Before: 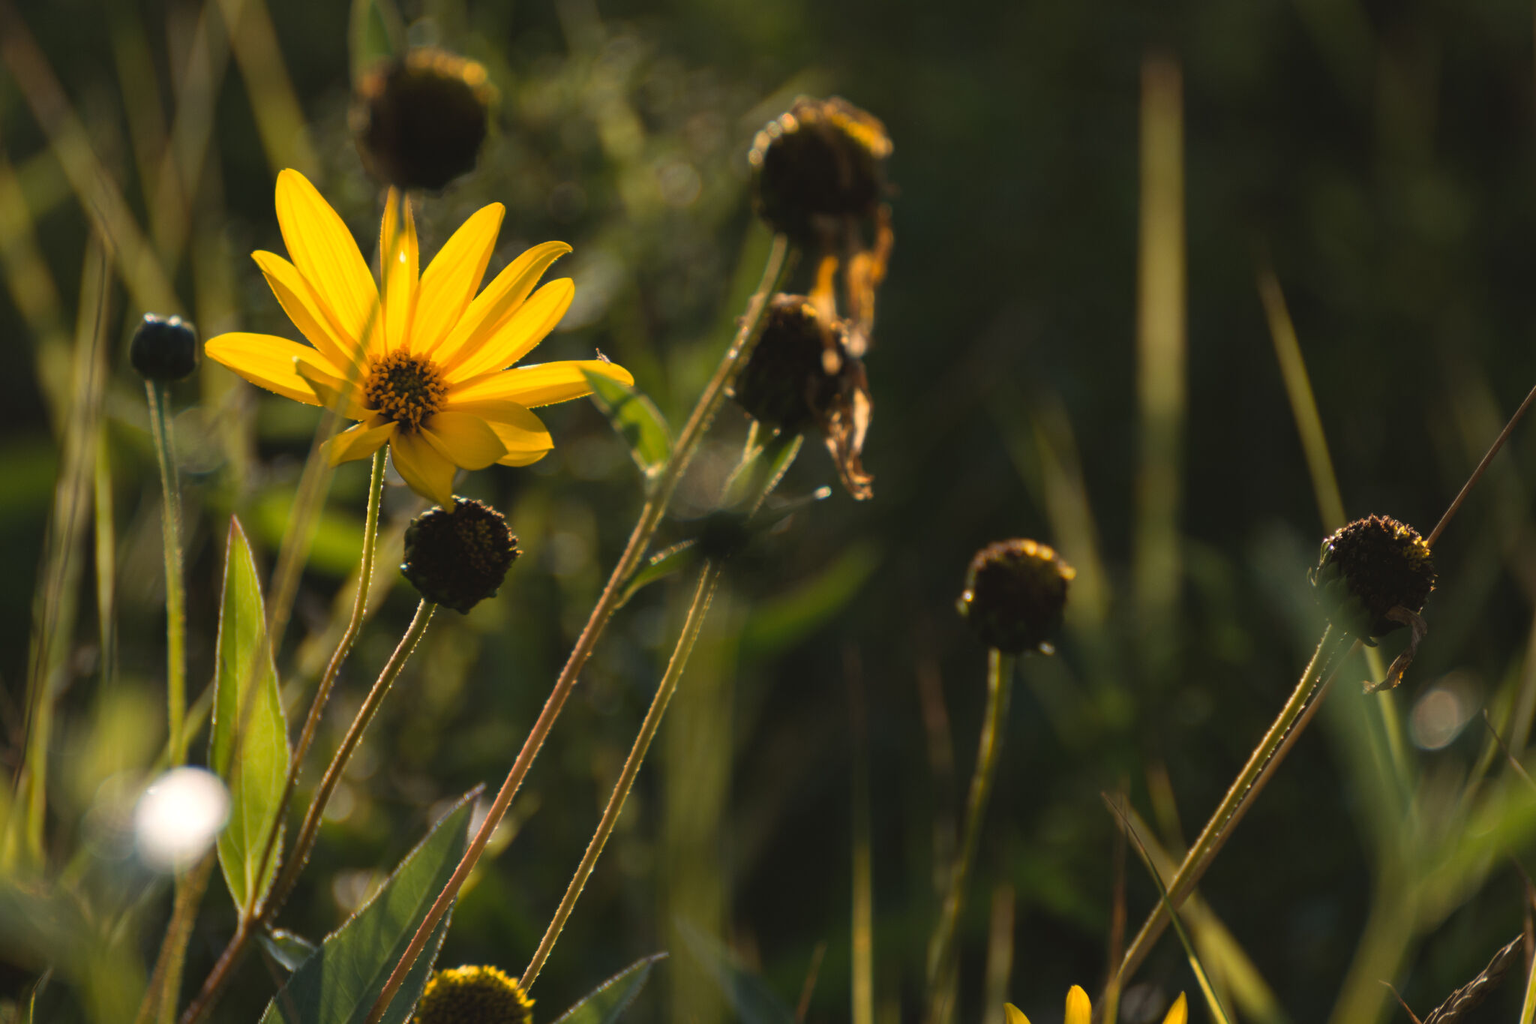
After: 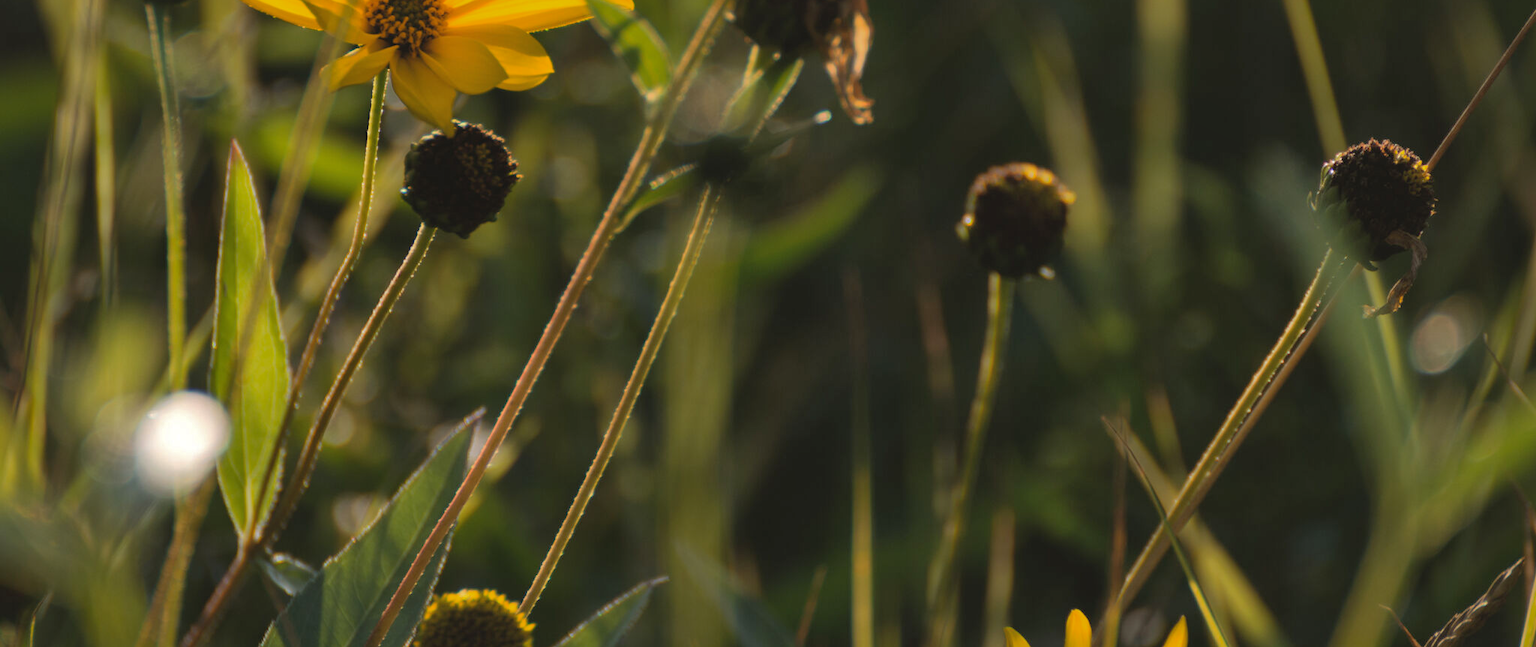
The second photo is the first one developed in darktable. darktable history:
crop and rotate: top 36.736%
shadows and highlights: shadows 39.86, highlights -60.09
